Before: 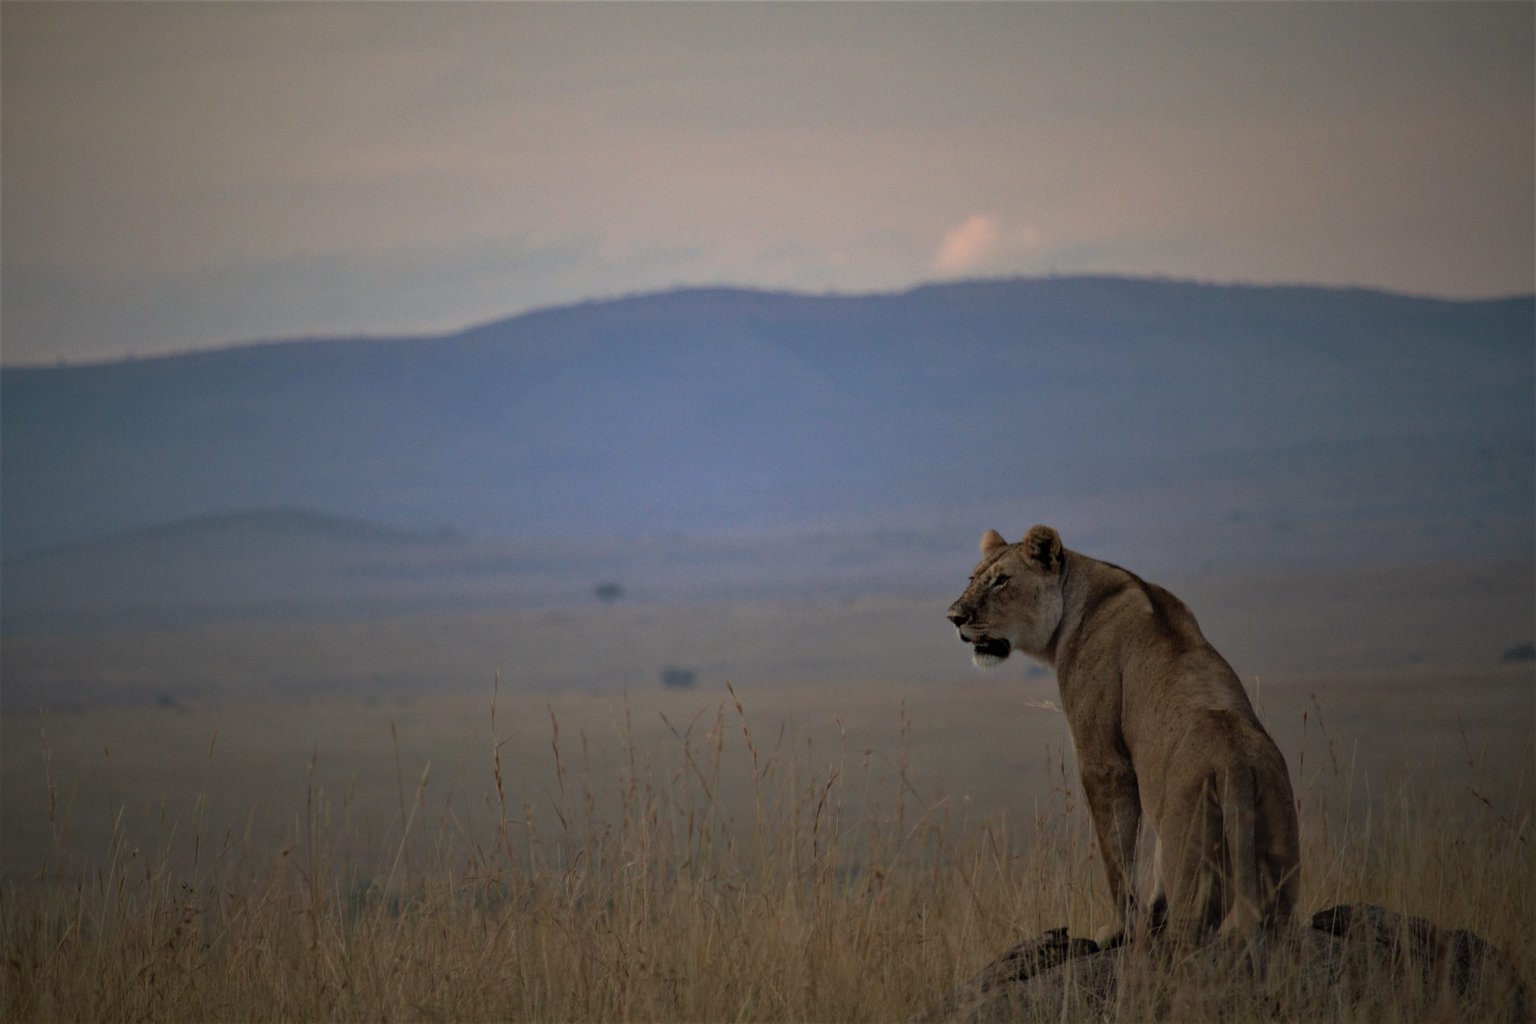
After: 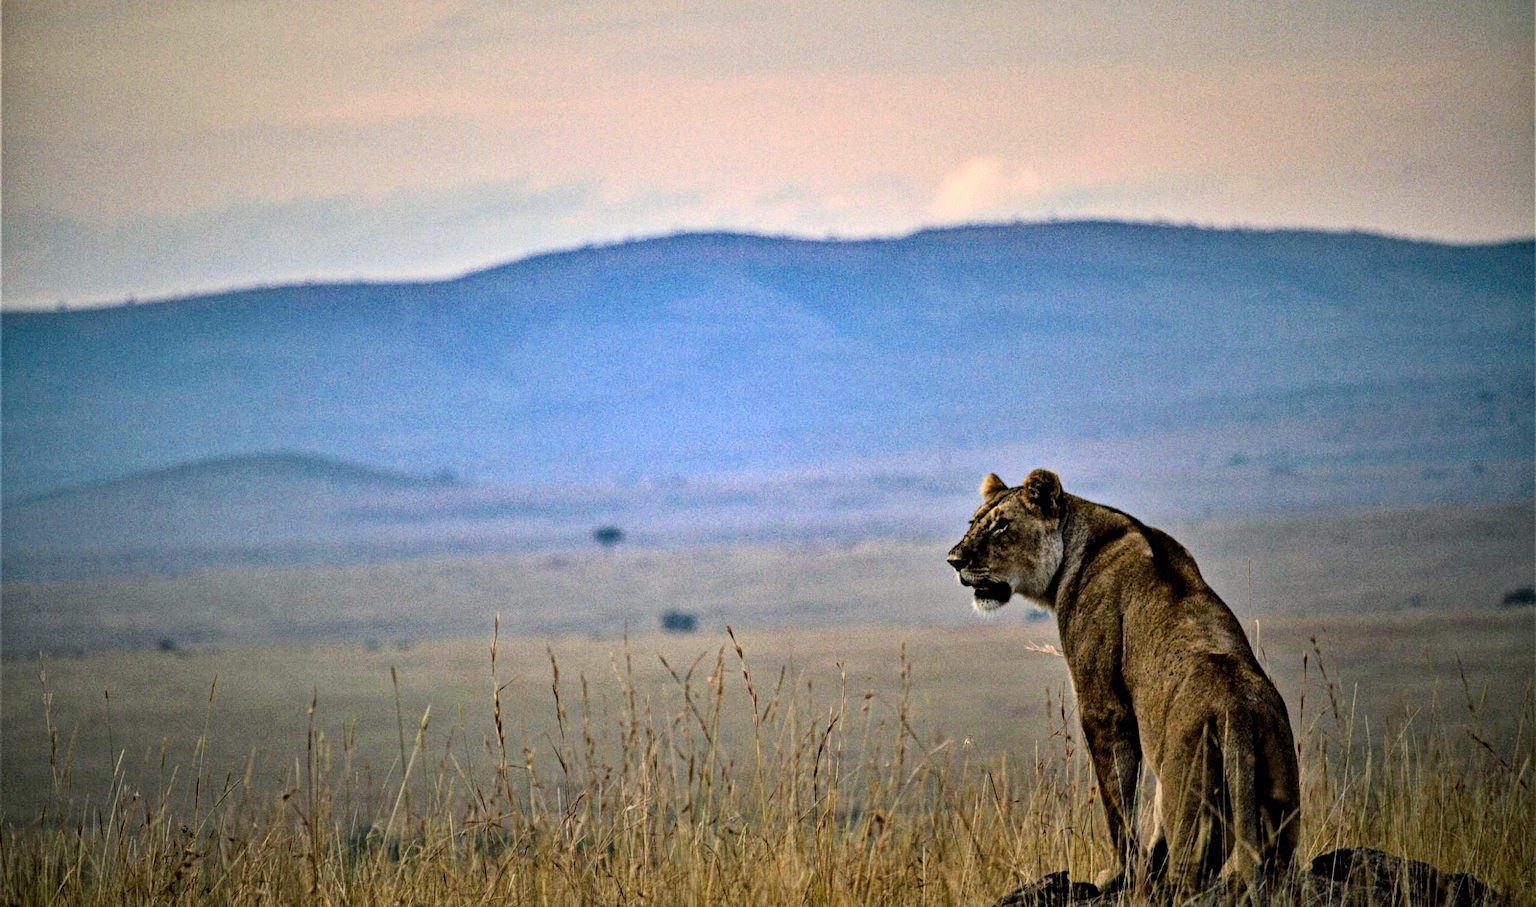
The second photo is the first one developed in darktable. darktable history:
crop and rotate: top 5.56%, bottom 5.774%
contrast equalizer: octaves 7, y [[0.5, 0.542, 0.583, 0.625, 0.667, 0.708], [0.5 ×6], [0.5 ×6], [0 ×6], [0 ×6]]
color balance rgb: shadows lift › chroma 2.058%, shadows lift › hue 216.23°, perceptual saturation grading › global saturation 34.687%, perceptual saturation grading › highlights -29.844%, perceptual saturation grading › shadows 35.121%, global vibrance 20%
base curve: curves: ch0 [(0, 0) (0.007, 0.004) (0.027, 0.03) (0.046, 0.07) (0.207, 0.54) (0.442, 0.872) (0.673, 0.972) (1, 1)]
shadows and highlights: shadows 25.2, highlights -48.12, soften with gaussian
local contrast: on, module defaults
